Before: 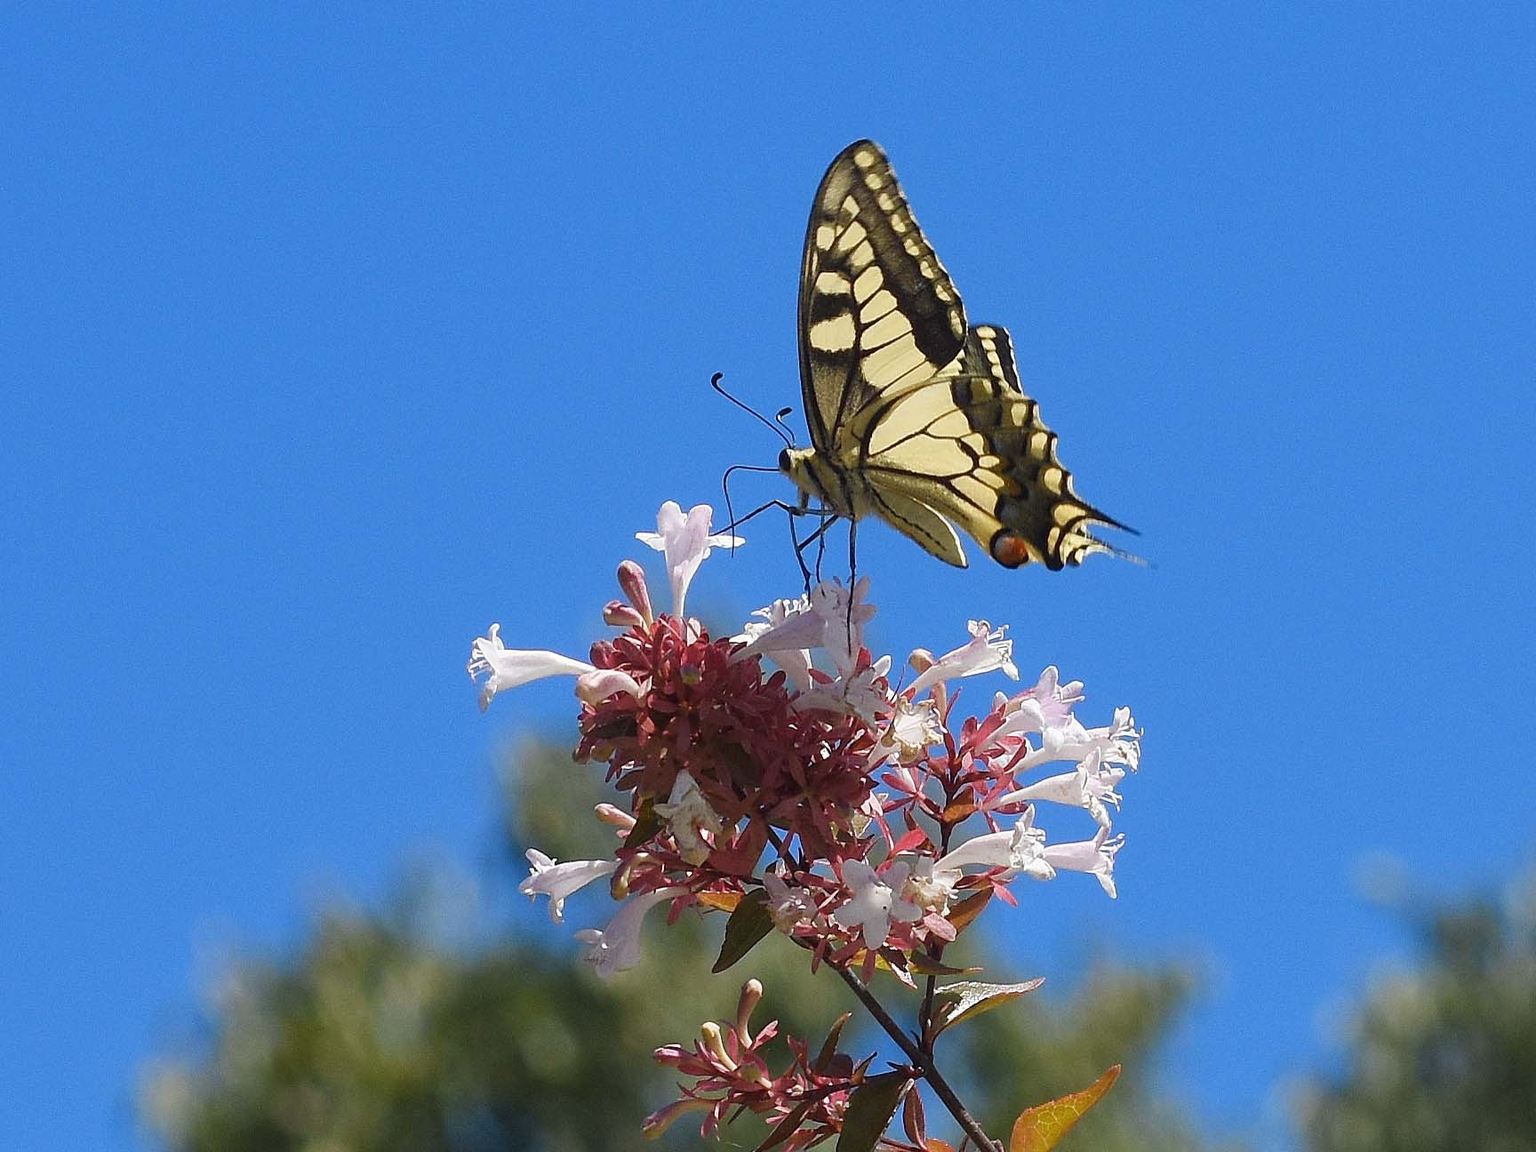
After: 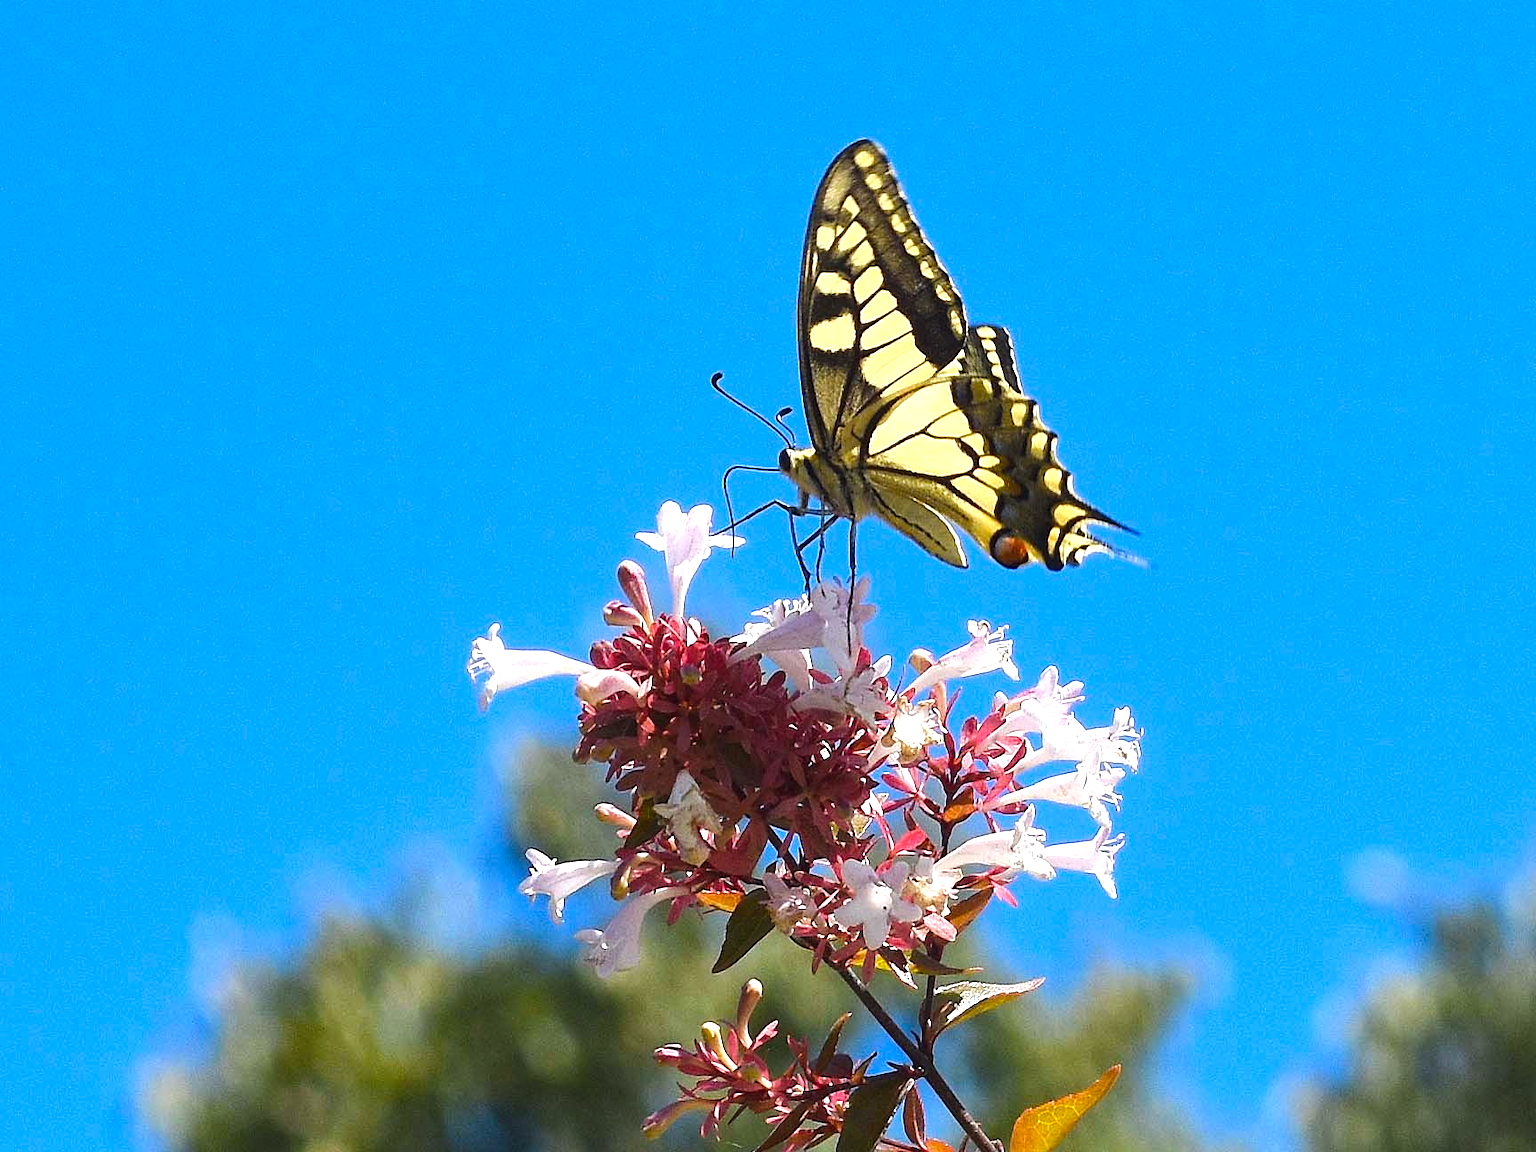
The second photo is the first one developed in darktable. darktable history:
exposure: black level correction 0, exposure 0.5 EV, compensate highlight preservation false
tone equalizer: -8 EV -0.417 EV, -7 EV -0.389 EV, -6 EV -0.333 EV, -5 EV -0.222 EV, -3 EV 0.222 EV, -2 EV 0.333 EV, -1 EV 0.389 EV, +0 EV 0.417 EV, edges refinement/feathering 500, mask exposure compensation -1.57 EV, preserve details no
color balance rgb: perceptual saturation grading › global saturation 25%, global vibrance 10%
